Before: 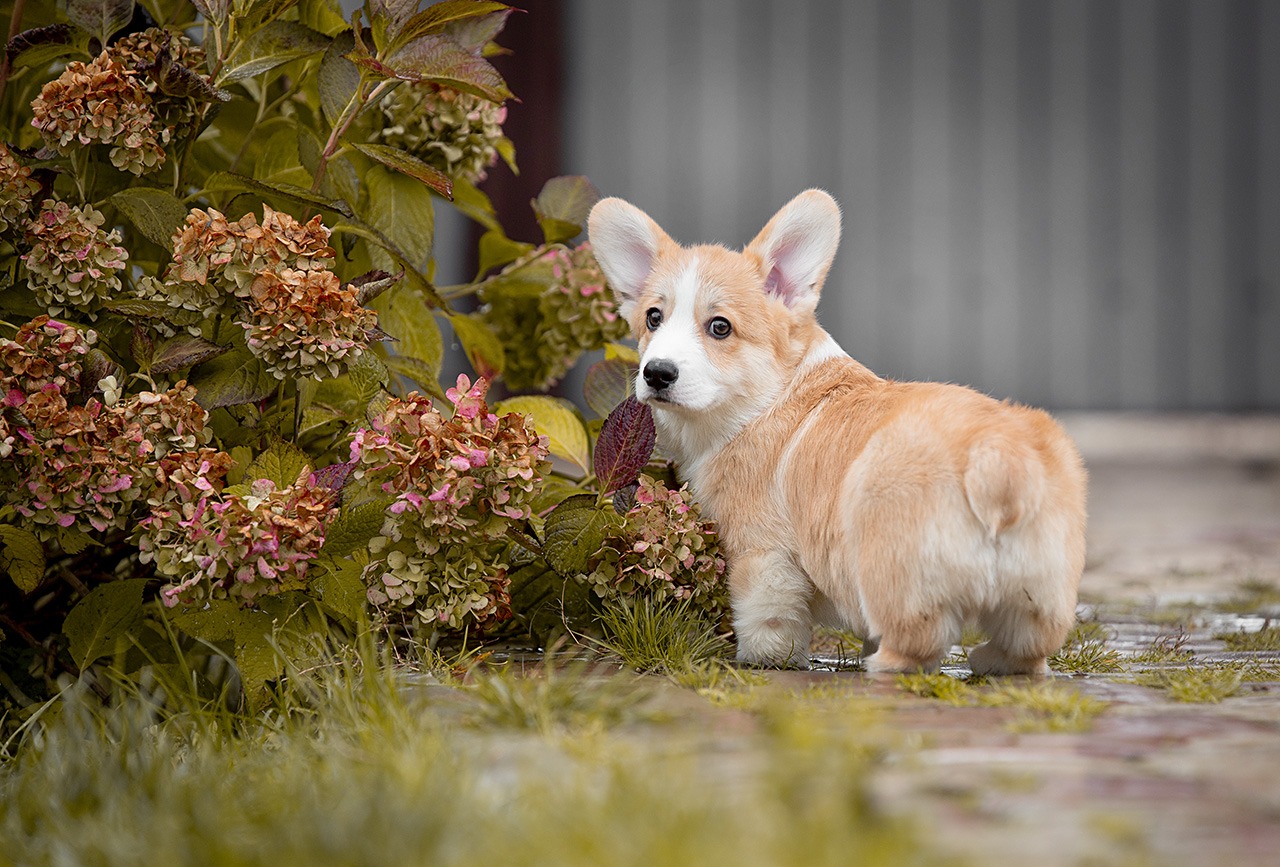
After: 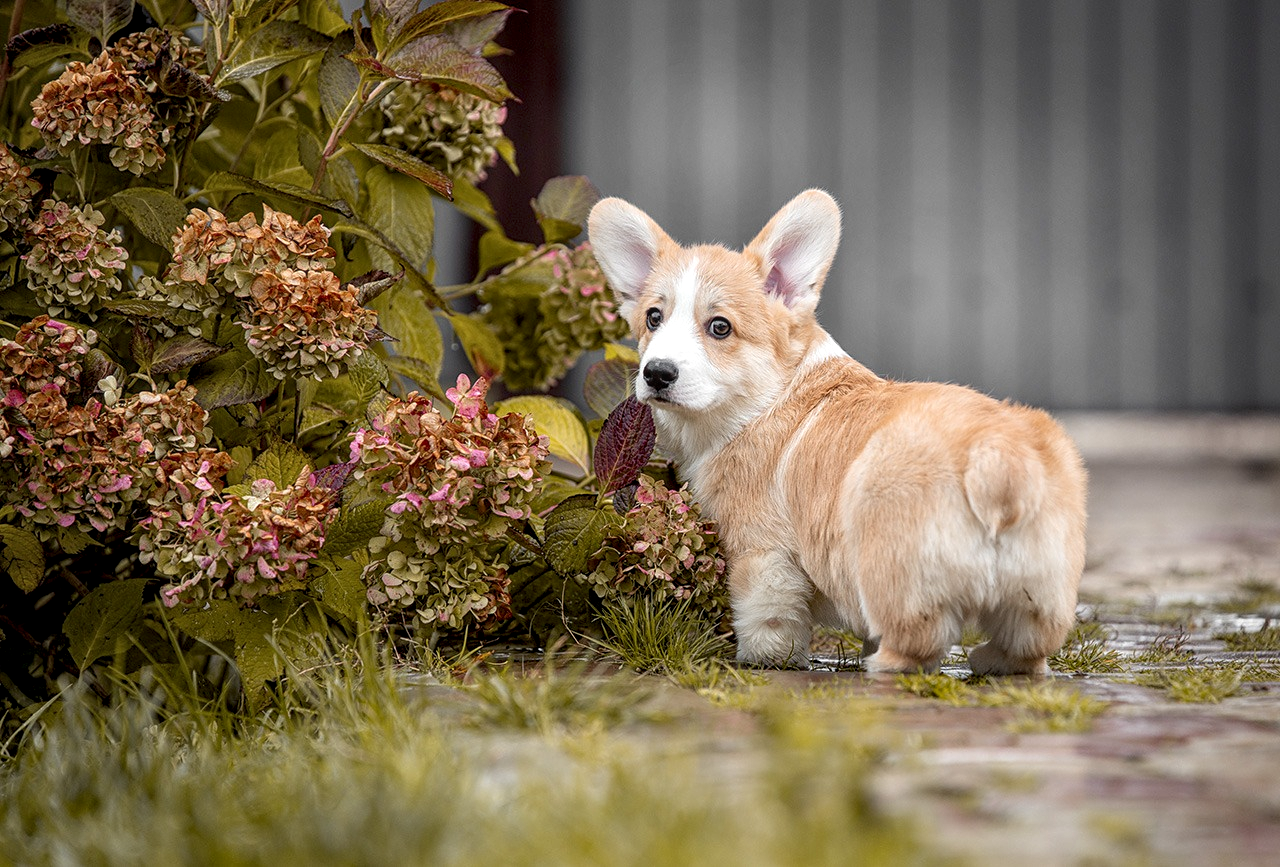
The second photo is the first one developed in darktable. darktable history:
local contrast: highlights 61%, detail 143%, midtone range 0.432
